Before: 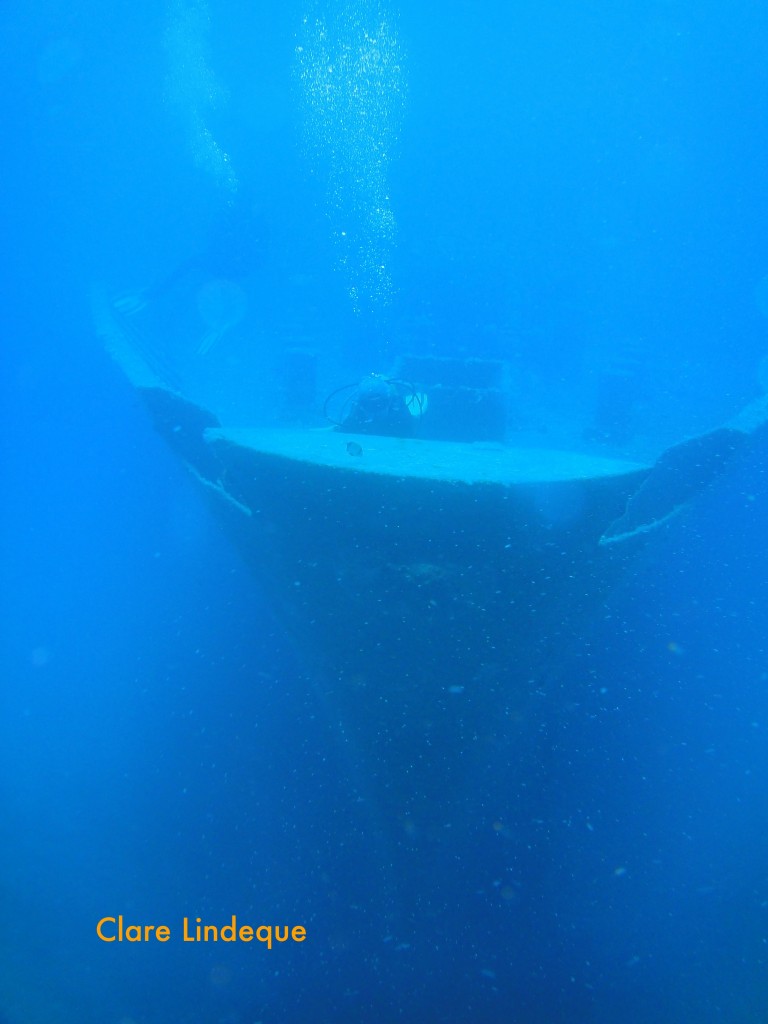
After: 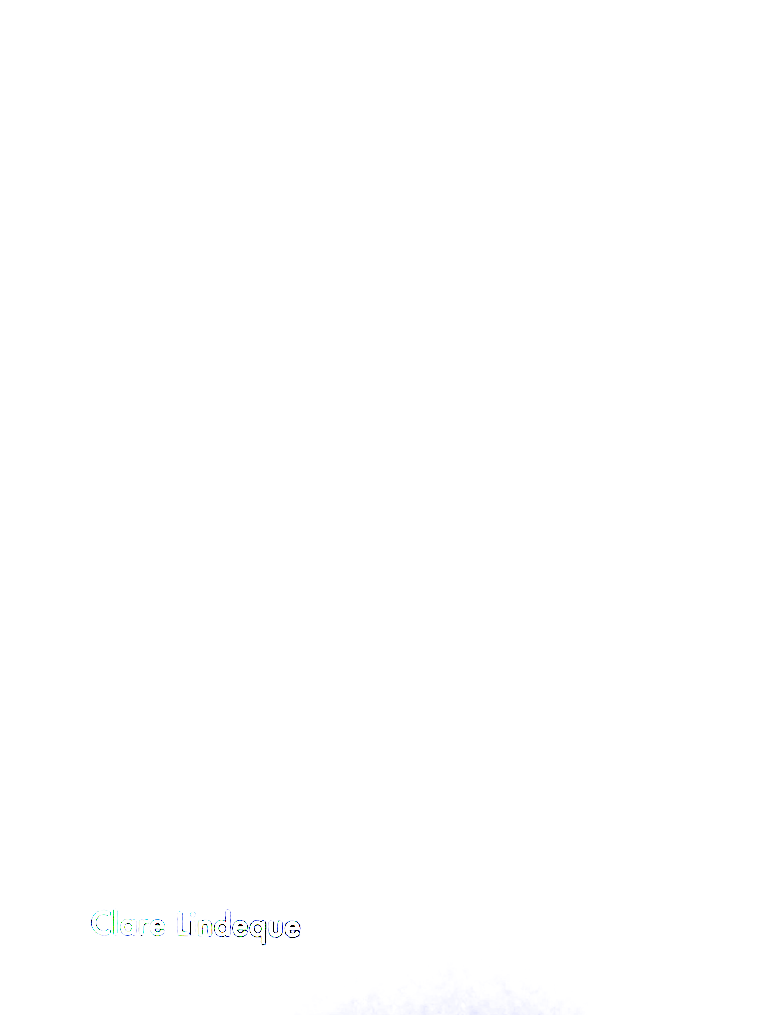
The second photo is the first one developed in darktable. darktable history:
rotate and perspective: rotation 0.192°, lens shift (horizontal) -0.015, crop left 0.005, crop right 0.996, crop top 0.006, crop bottom 0.99
exposure: black level correction 0.1, exposure 3 EV, compensate highlight preservation false
filmic rgb: black relative exposure -4.58 EV, white relative exposure 4.8 EV, threshold 3 EV, hardness 2.36, latitude 36.07%, contrast 1.048, highlights saturation mix 1.32%, shadows ↔ highlights balance 1.25%, color science v4 (2020), enable highlight reconstruction true
